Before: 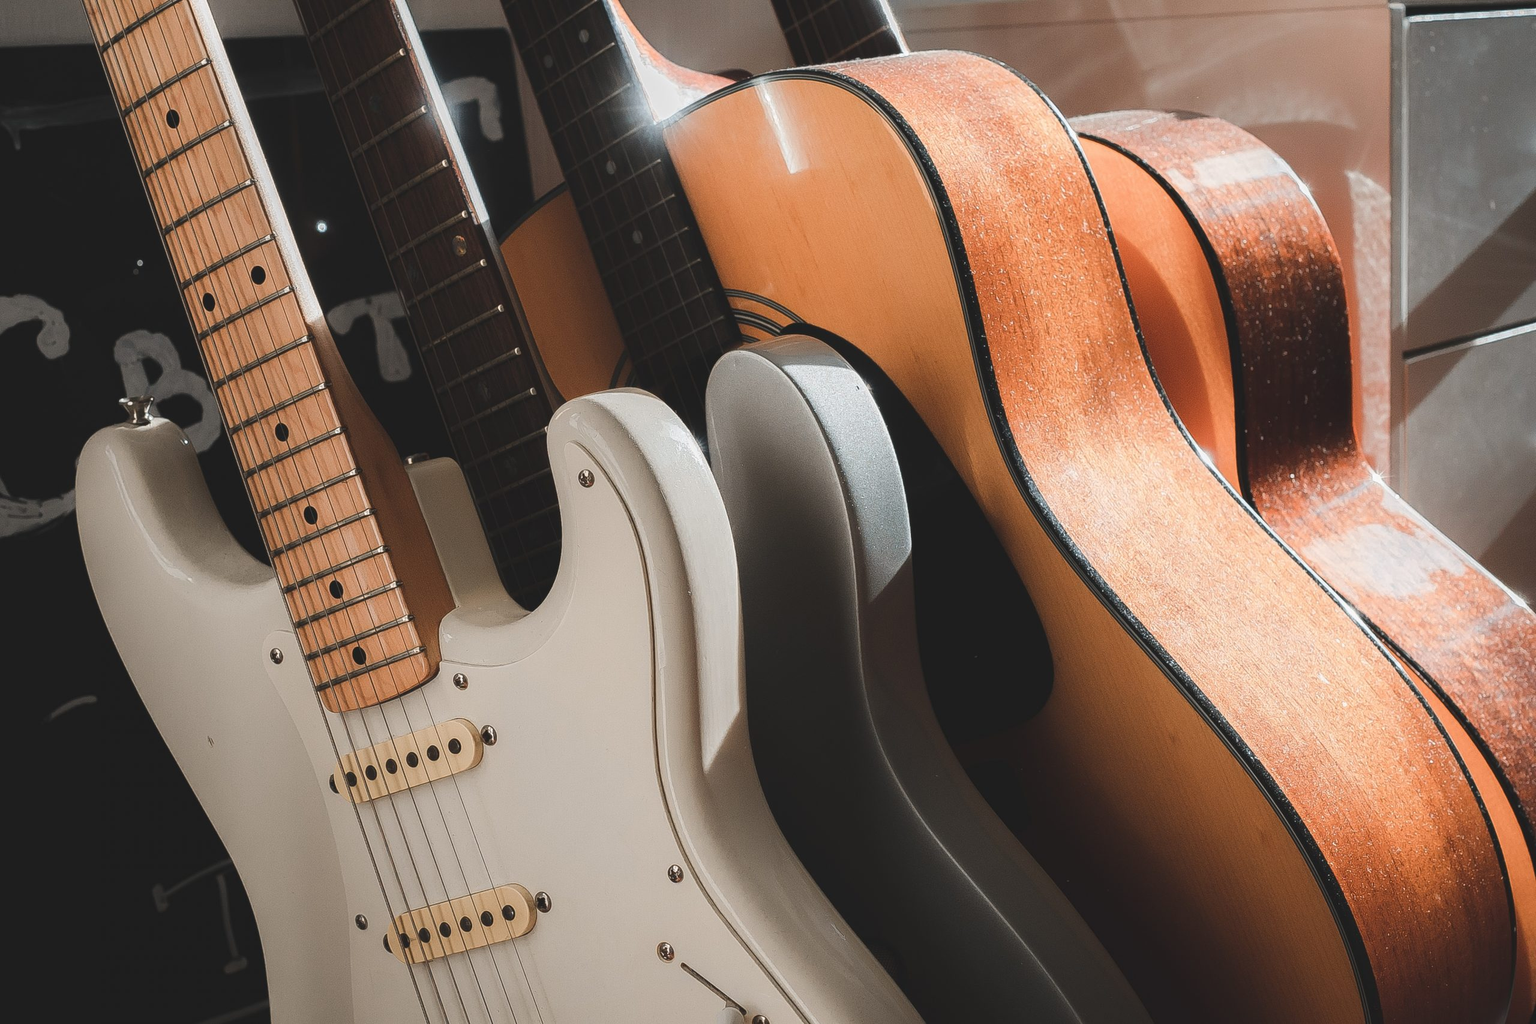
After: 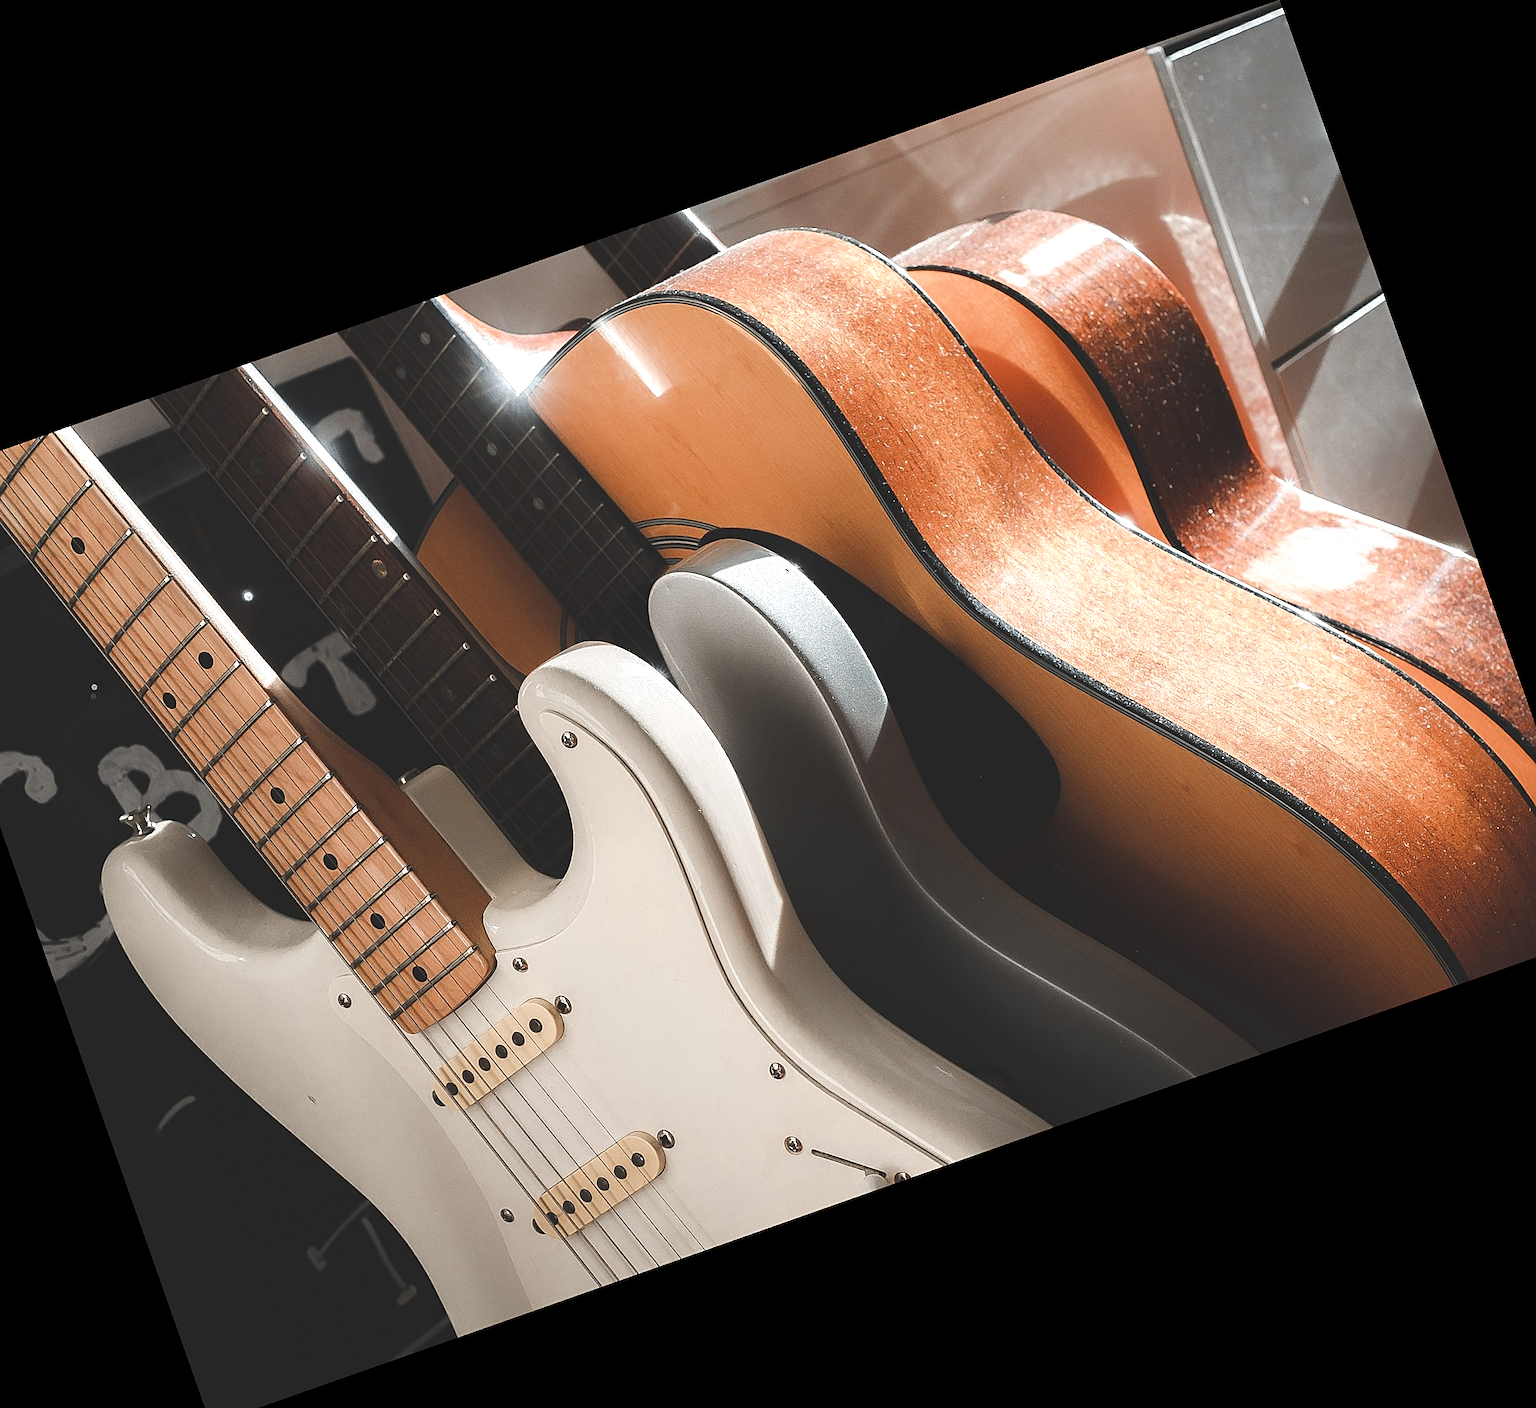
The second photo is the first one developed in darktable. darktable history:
exposure: exposure 0.6 EV, compensate highlight preservation false
crop and rotate: angle 19.43°, left 6.812%, right 4.125%, bottom 1.087%
sharpen: on, module defaults
color zones: curves: ch0 [(0, 0.5) (0.125, 0.4) (0.25, 0.5) (0.375, 0.4) (0.5, 0.4) (0.625, 0.35) (0.75, 0.35) (0.875, 0.5)]; ch1 [(0, 0.35) (0.125, 0.45) (0.25, 0.35) (0.375, 0.35) (0.5, 0.35) (0.625, 0.35) (0.75, 0.45) (0.875, 0.35)]; ch2 [(0, 0.6) (0.125, 0.5) (0.25, 0.5) (0.375, 0.6) (0.5, 0.6) (0.625, 0.5) (0.75, 0.5) (0.875, 0.5)]
